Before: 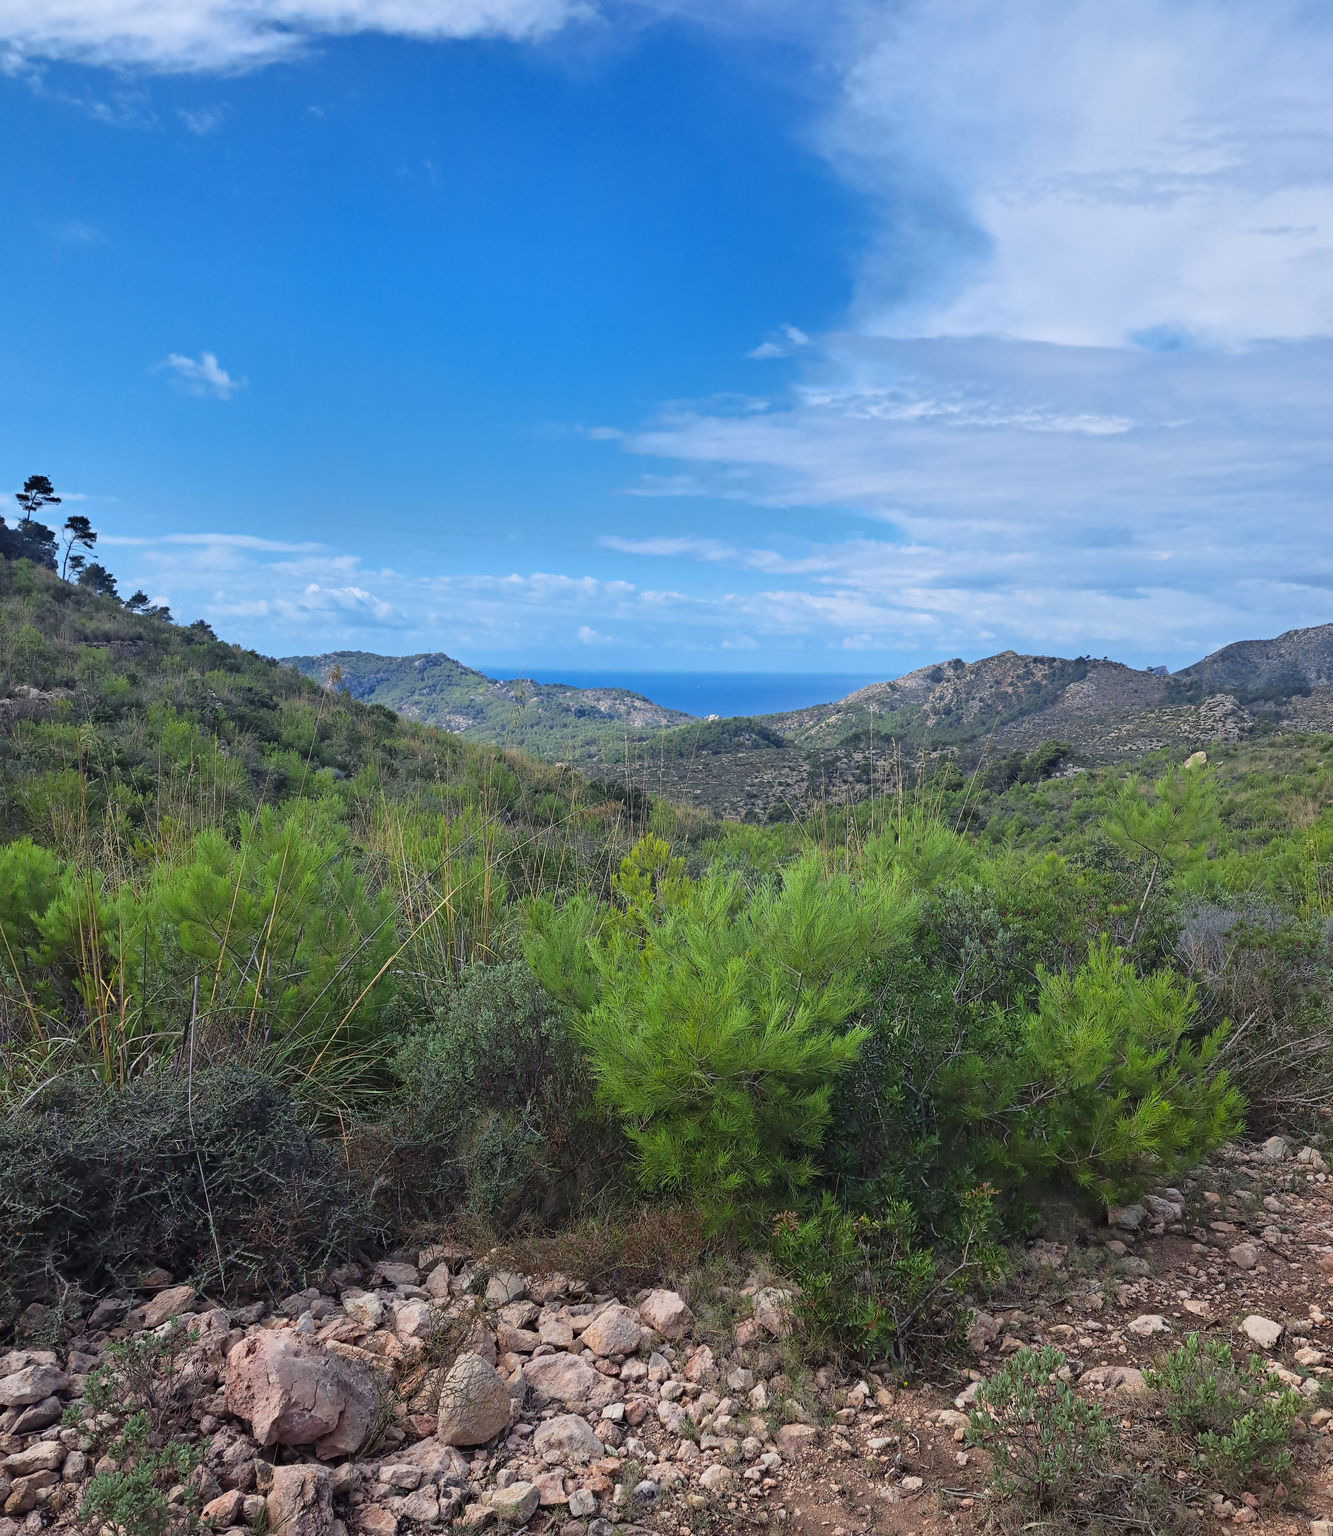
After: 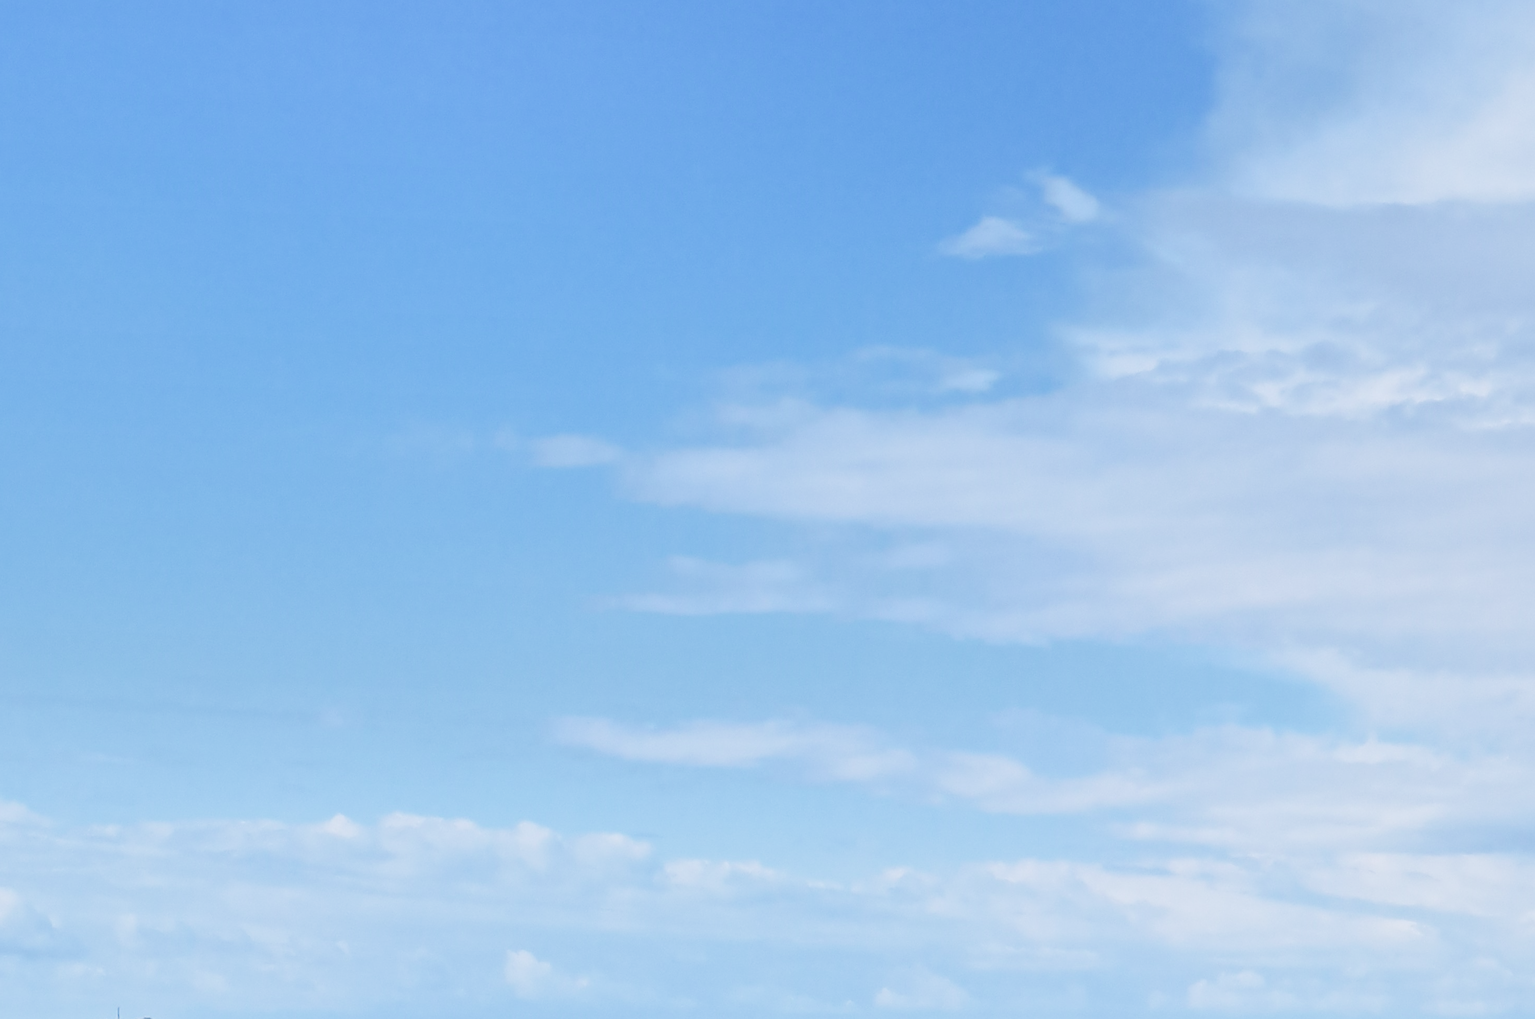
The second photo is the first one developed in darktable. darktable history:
tone curve: curves: ch0 [(0, 0.026) (0.104, 0.1) (0.233, 0.262) (0.398, 0.507) (0.498, 0.621) (0.65, 0.757) (0.835, 0.883) (1, 0.961)]; ch1 [(0, 0) (0.346, 0.307) (0.408, 0.369) (0.453, 0.457) (0.482, 0.476) (0.502, 0.498) (0.521, 0.507) (0.553, 0.554) (0.638, 0.646) (0.693, 0.727) (1, 1)]; ch2 [(0, 0) (0.366, 0.337) (0.434, 0.46) (0.485, 0.494) (0.5, 0.494) (0.511, 0.508) (0.537, 0.55) (0.579, 0.599) (0.663, 0.67) (1, 1)], preserve colors none
crop: left 28.789%, top 16.862%, right 26.677%, bottom 57.484%
sharpen: on, module defaults
